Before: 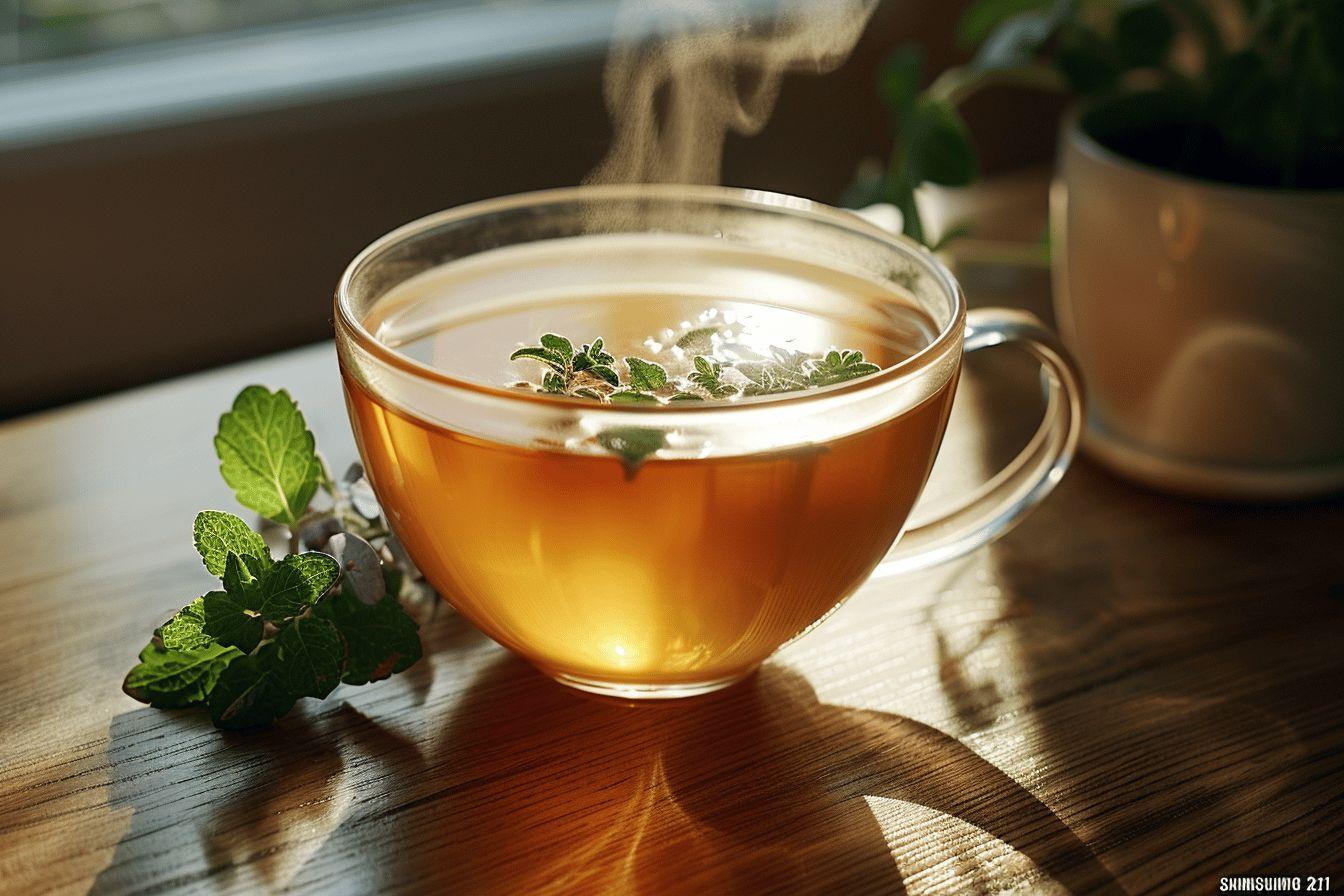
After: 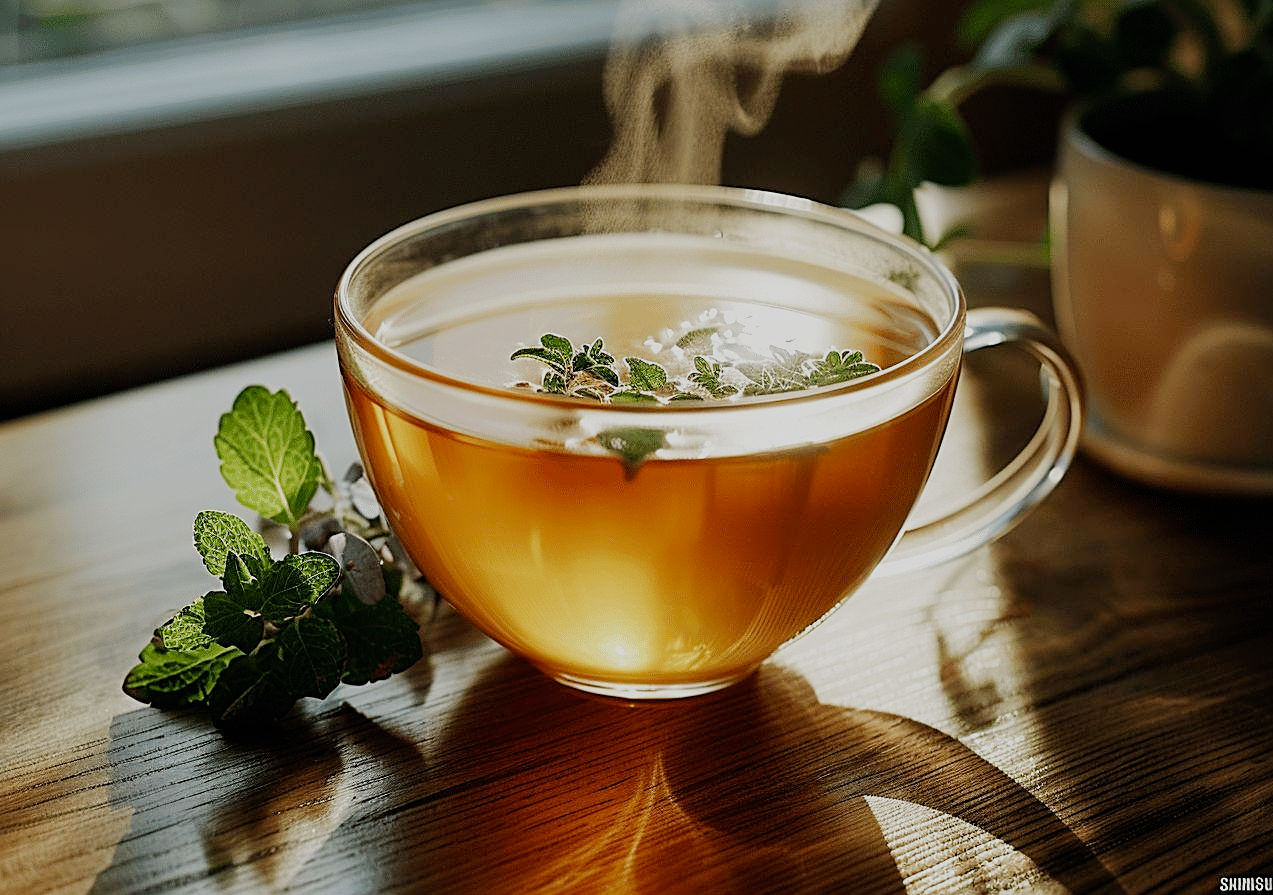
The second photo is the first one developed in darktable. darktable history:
filmic rgb: black relative exposure -7.65 EV, white relative exposure 4.56 EV, hardness 3.61, add noise in highlights 0.001, preserve chrominance no, color science v3 (2019), use custom middle-gray values true, contrast in highlights soft
crop and rotate: left 0%, right 5.238%
shadows and highlights: shadows 13.36, white point adjustment 1.16, highlights -1.96, soften with gaussian
sharpen: on, module defaults
